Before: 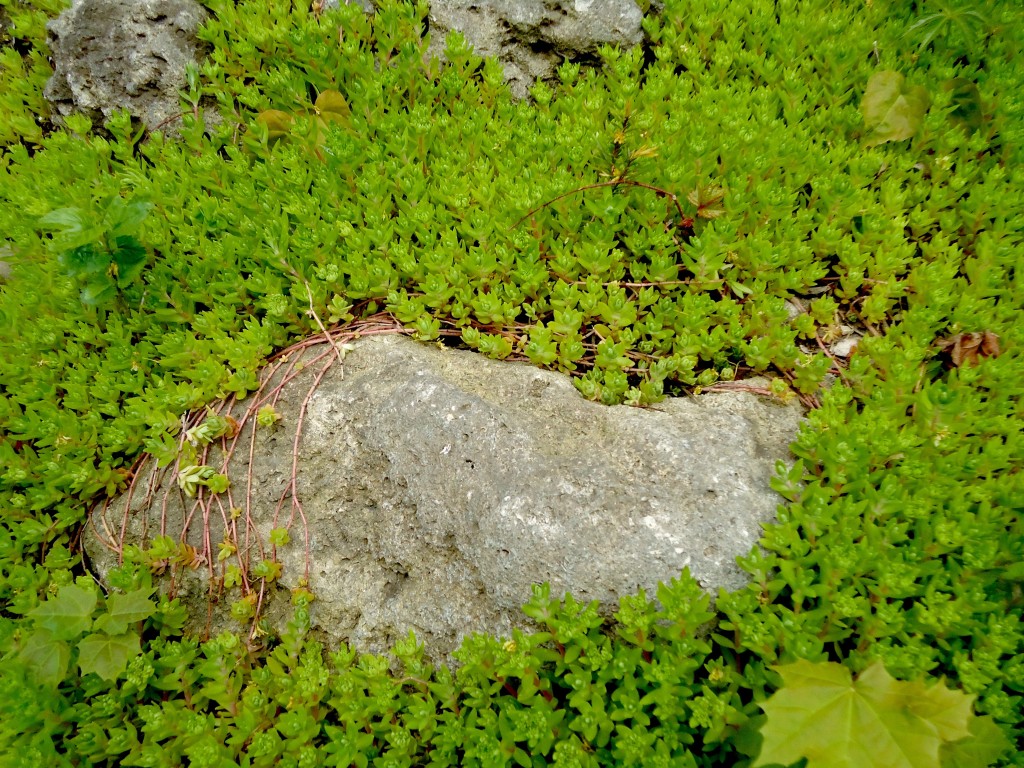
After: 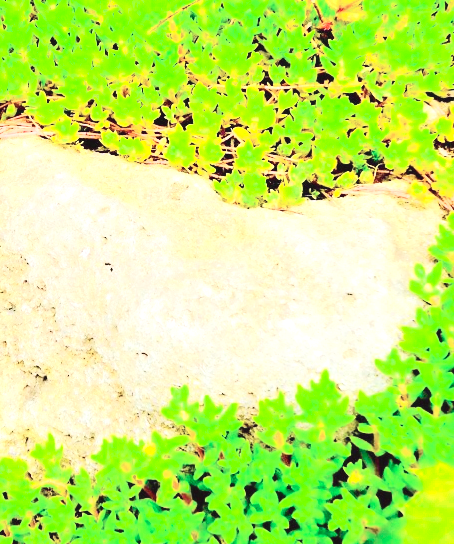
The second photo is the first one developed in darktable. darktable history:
exposure: black level correction 0, exposure 1.872 EV, compensate highlight preservation false
levels: mode automatic, levels [0.246, 0.256, 0.506]
contrast brightness saturation: contrast 0.389, brightness 0.527
crop: left 35.35%, top 25.729%, right 20.219%, bottom 3.414%
tone curve: curves: ch0 [(0, 0.032) (0.094, 0.08) (0.265, 0.208) (0.41, 0.417) (0.498, 0.496) (0.638, 0.673) (0.845, 0.828) (0.994, 0.964)]; ch1 [(0, 0) (0.161, 0.092) (0.37, 0.302) (0.417, 0.434) (0.492, 0.502) (0.576, 0.589) (0.644, 0.638) (0.725, 0.765) (1, 1)]; ch2 [(0, 0) (0.352, 0.403) (0.45, 0.469) (0.521, 0.515) (0.55, 0.528) (0.589, 0.576) (1, 1)], color space Lab, independent channels, preserve colors none
tone equalizer: edges refinement/feathering 500, mask exposure compensation -1.57 EV, preserve details no
